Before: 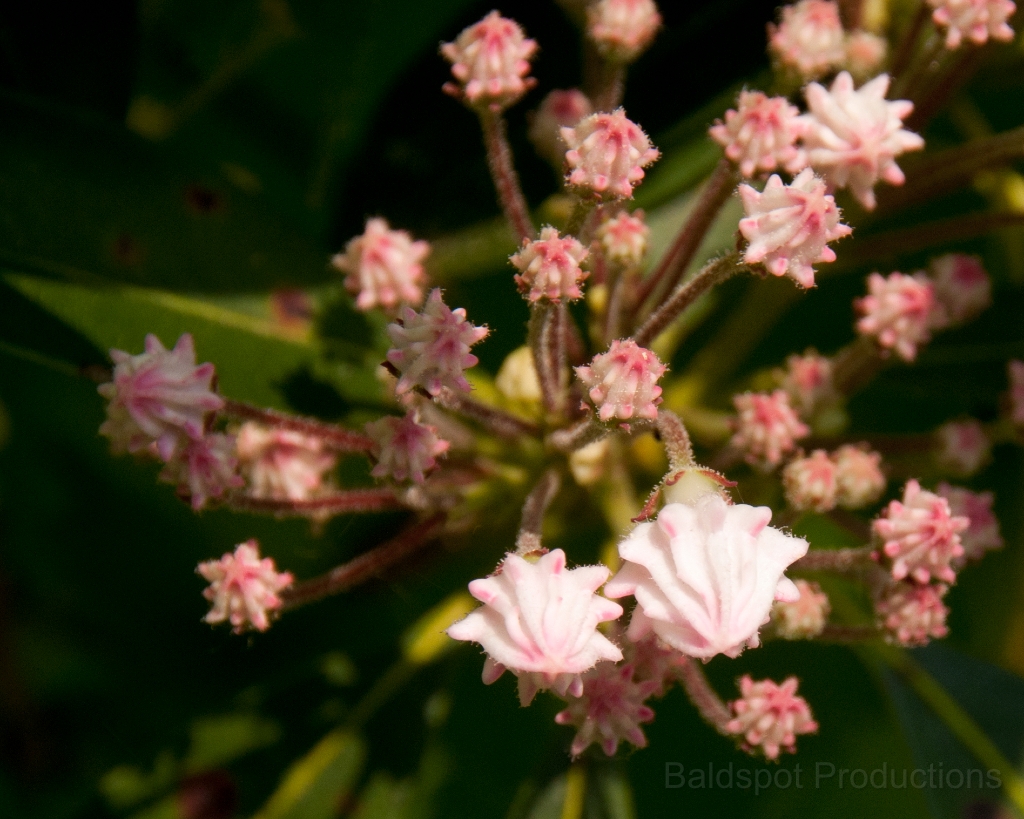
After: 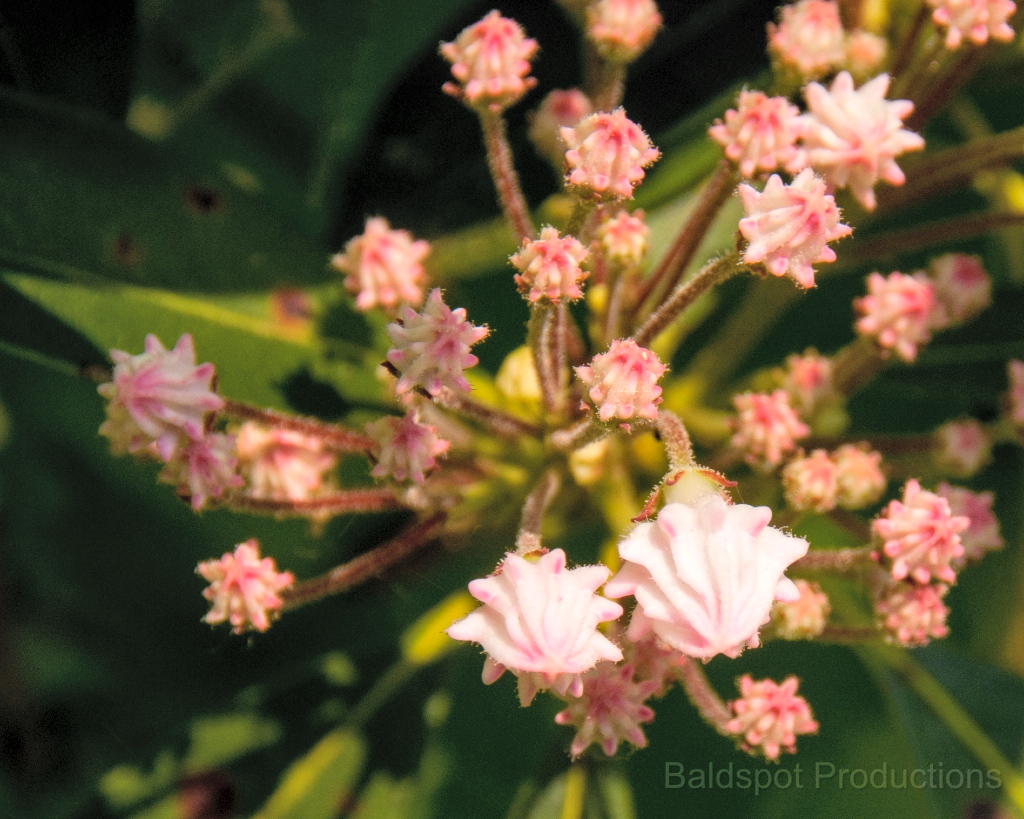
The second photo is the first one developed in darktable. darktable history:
contrast brightness saturation: brightness 0.27
local contrast: on, module defaults
shadows and highlights: shadows 20.94, highlights -81.23, soften with gaussian
color balance rgb: power › hue 72.88°, perceptual saturation grading › global saturation 19.867%, global vibrance 20%
